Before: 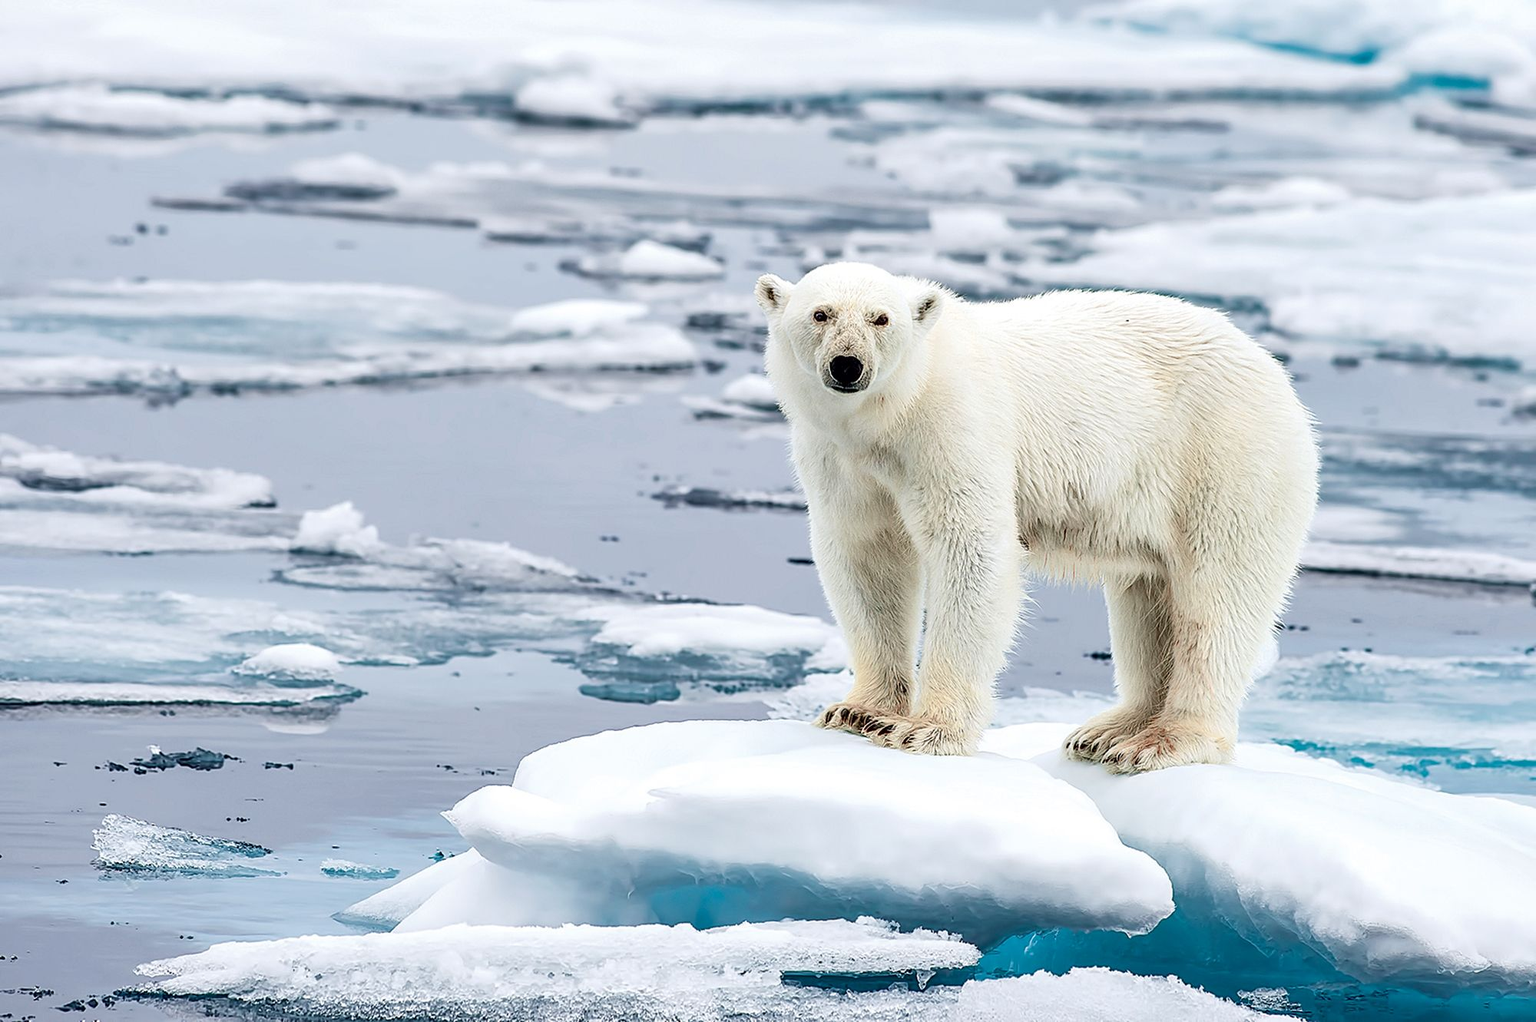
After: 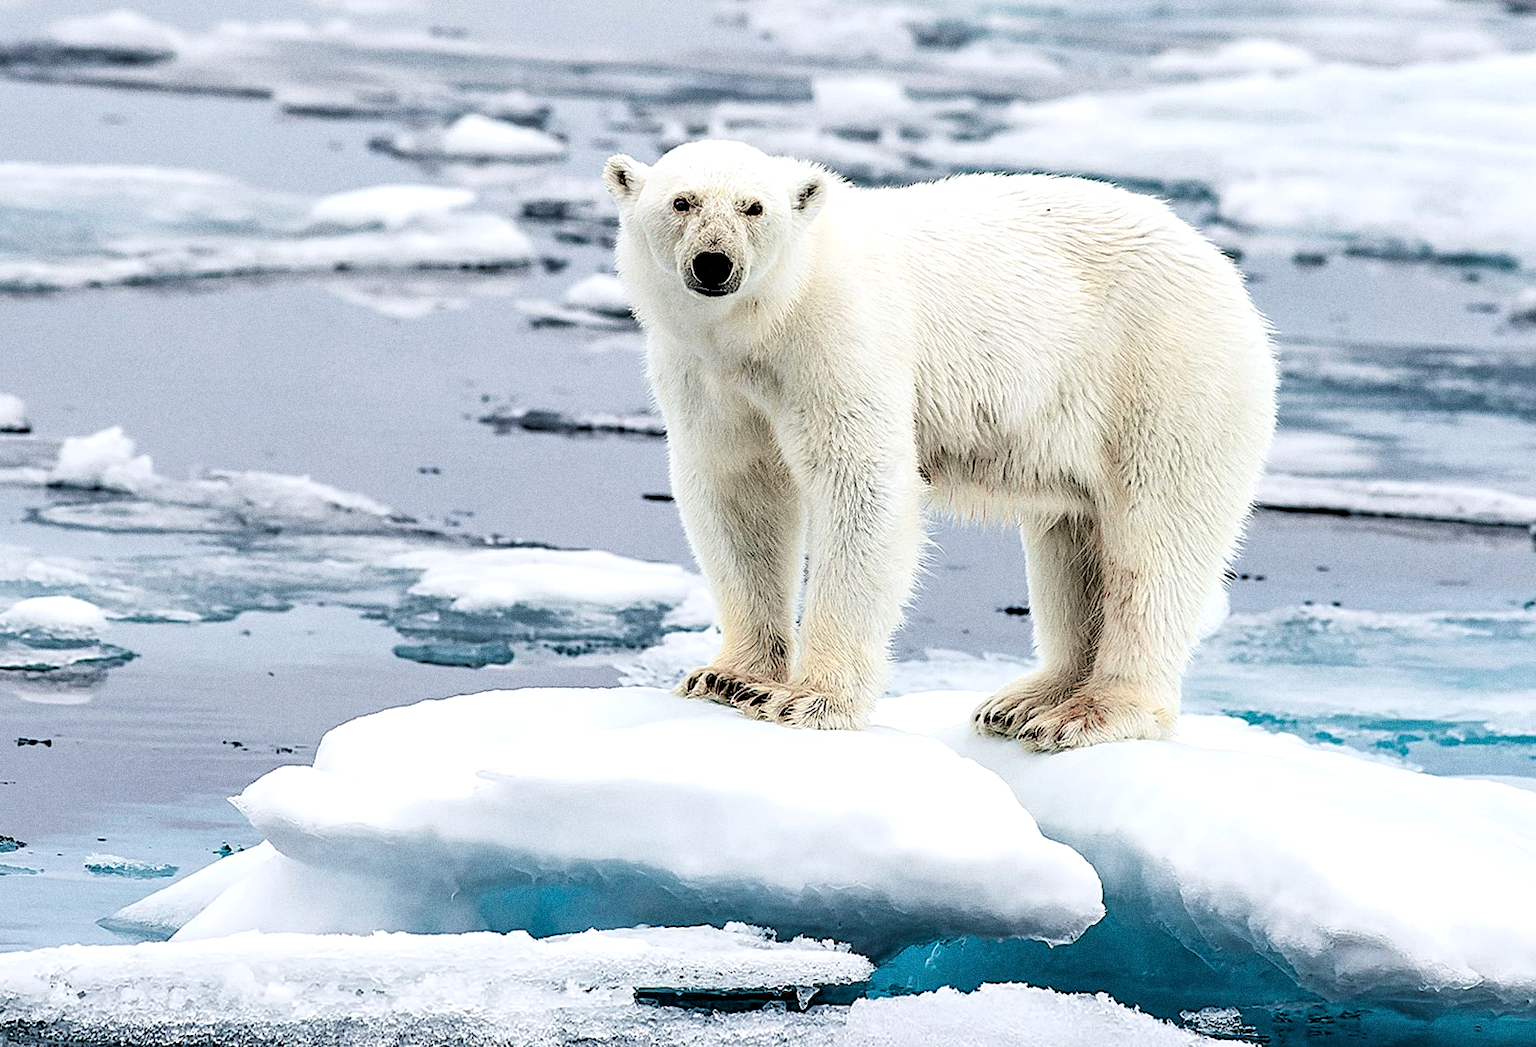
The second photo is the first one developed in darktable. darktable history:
crop: left 16.315%, top 14.246%
rgb levels: levels [[0.034, 0.472, 0.904], [0, 0.5, 1], [0, 0.5, 1]]
grain: coarseness 0.09 ISO, strength 40%
